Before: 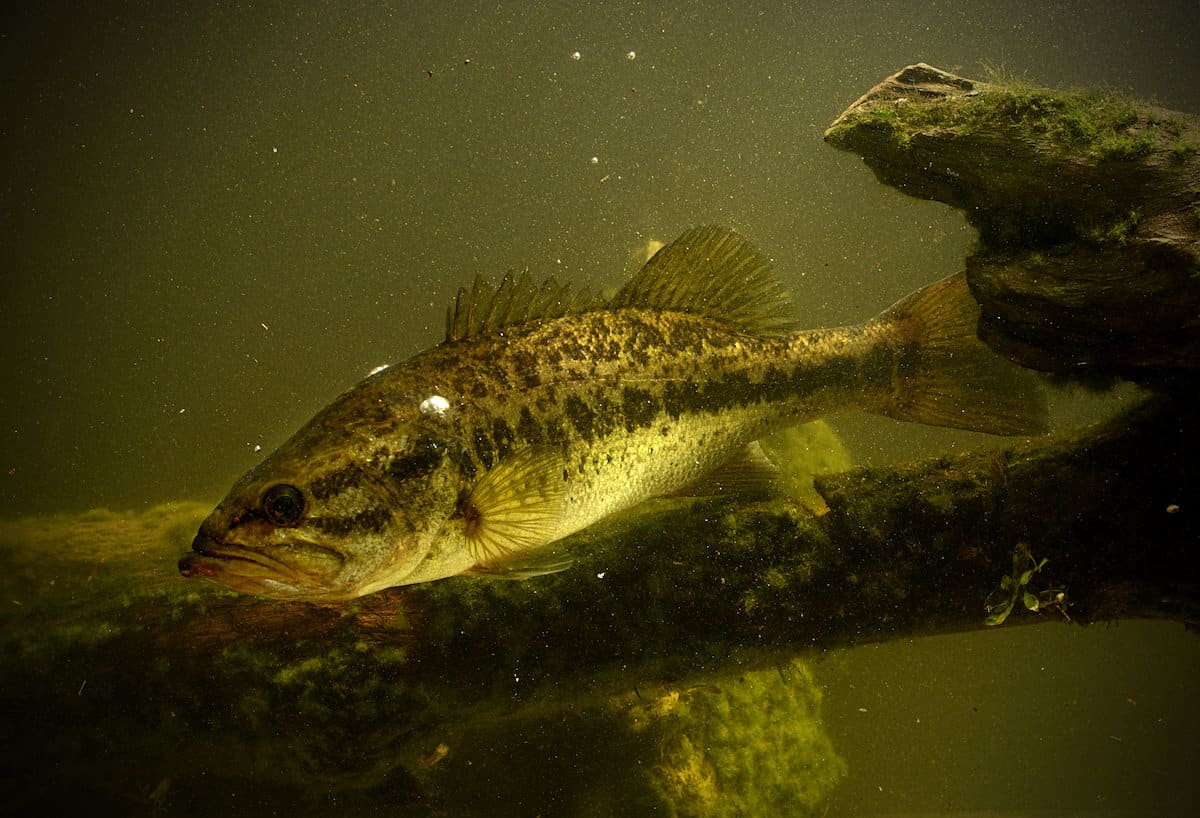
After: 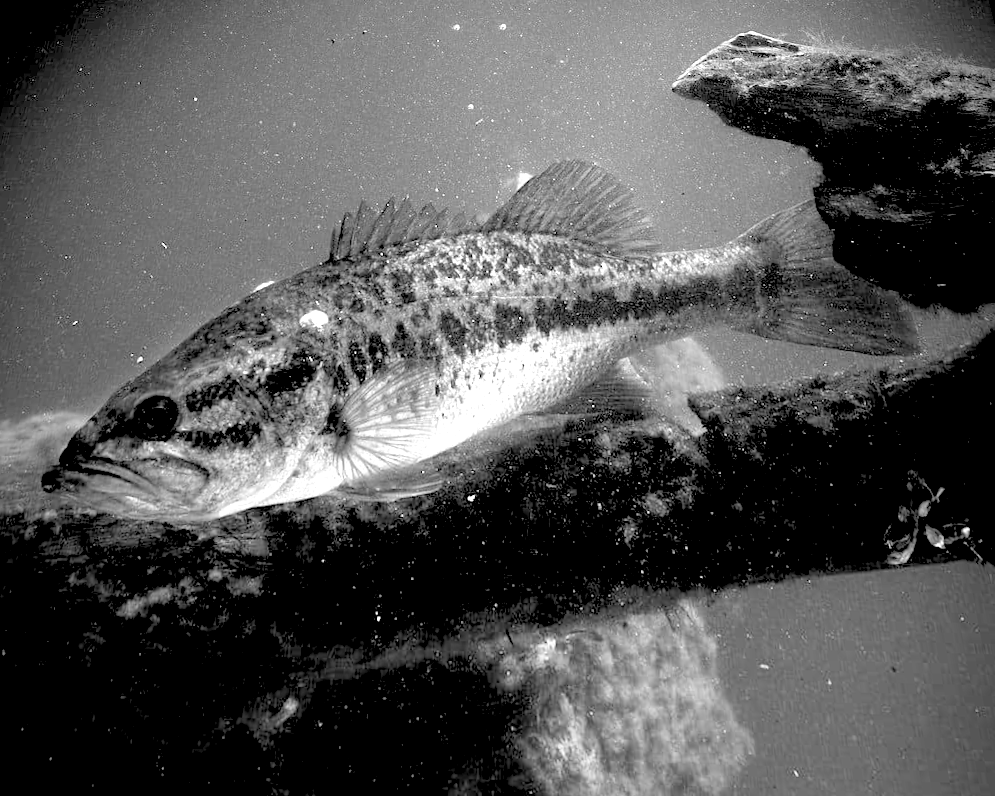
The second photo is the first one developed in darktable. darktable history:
rgb levels: levels [[0.029, 0.461, 0.922], [0, 0.5, 1], [0, 0.5, 1]]
contrast brightness saturation: brightness 0.09, saturation 0.19
exposure: black level correction 0.001, exposure 1.116 EV, compensate highlight preservation false
rotate and perspective: rotation 0.72°, lens shift (vertical) -0.352, lens shift (horizontal) -0.051, crop left 0.152, crop right 0.859, crop top 0.019, crop bottom 0.964
monochrome: a -6.99, b 35.61, size 1.4
